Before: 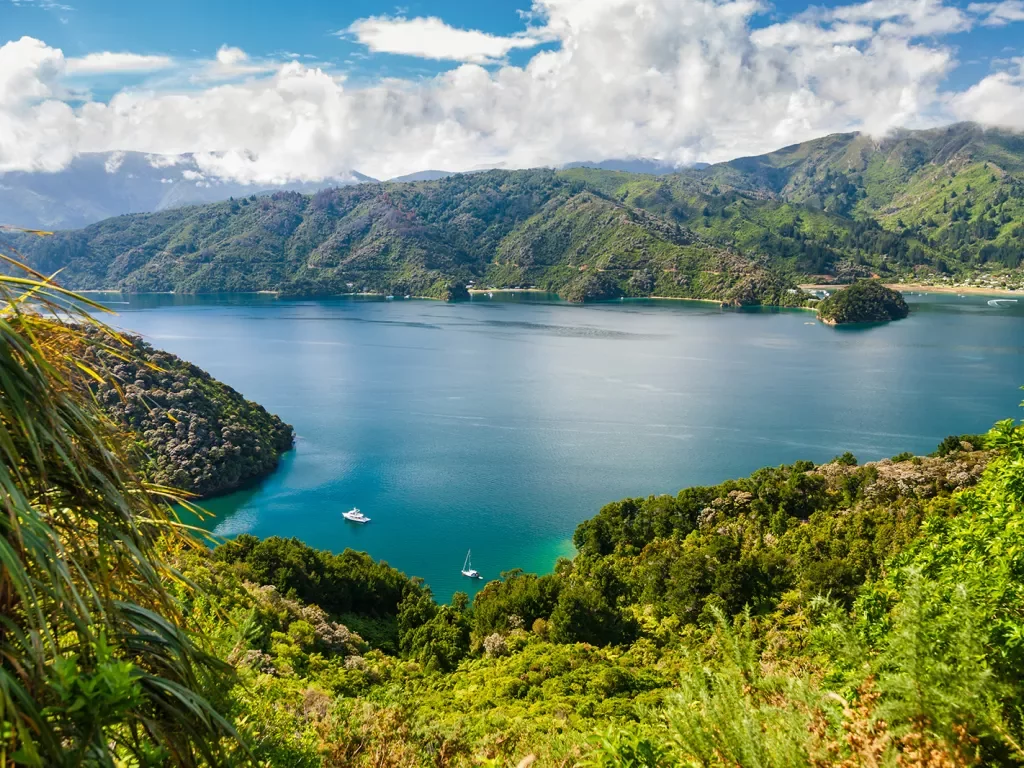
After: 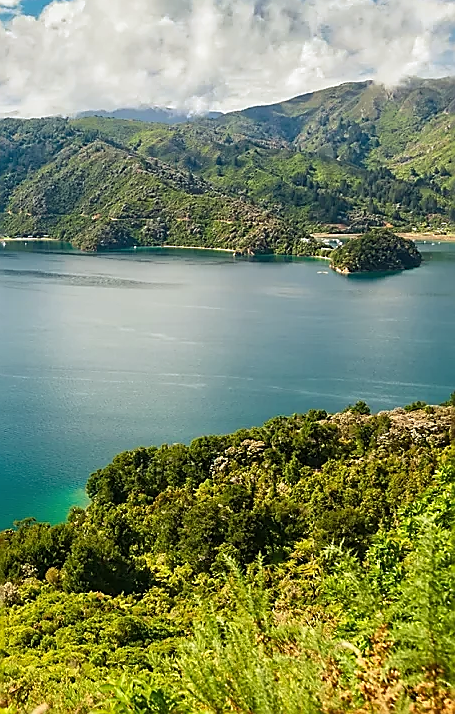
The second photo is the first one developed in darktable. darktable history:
rgb curve: curves: ch2 [(0, 0) (0.567, 0.512) (1, 1)], mode RGB, independent channels
sharpen: radius 1.4, amount 1.25, threshold 0.7
crop: left 47.628%, top 6.643%, right 7.874%
